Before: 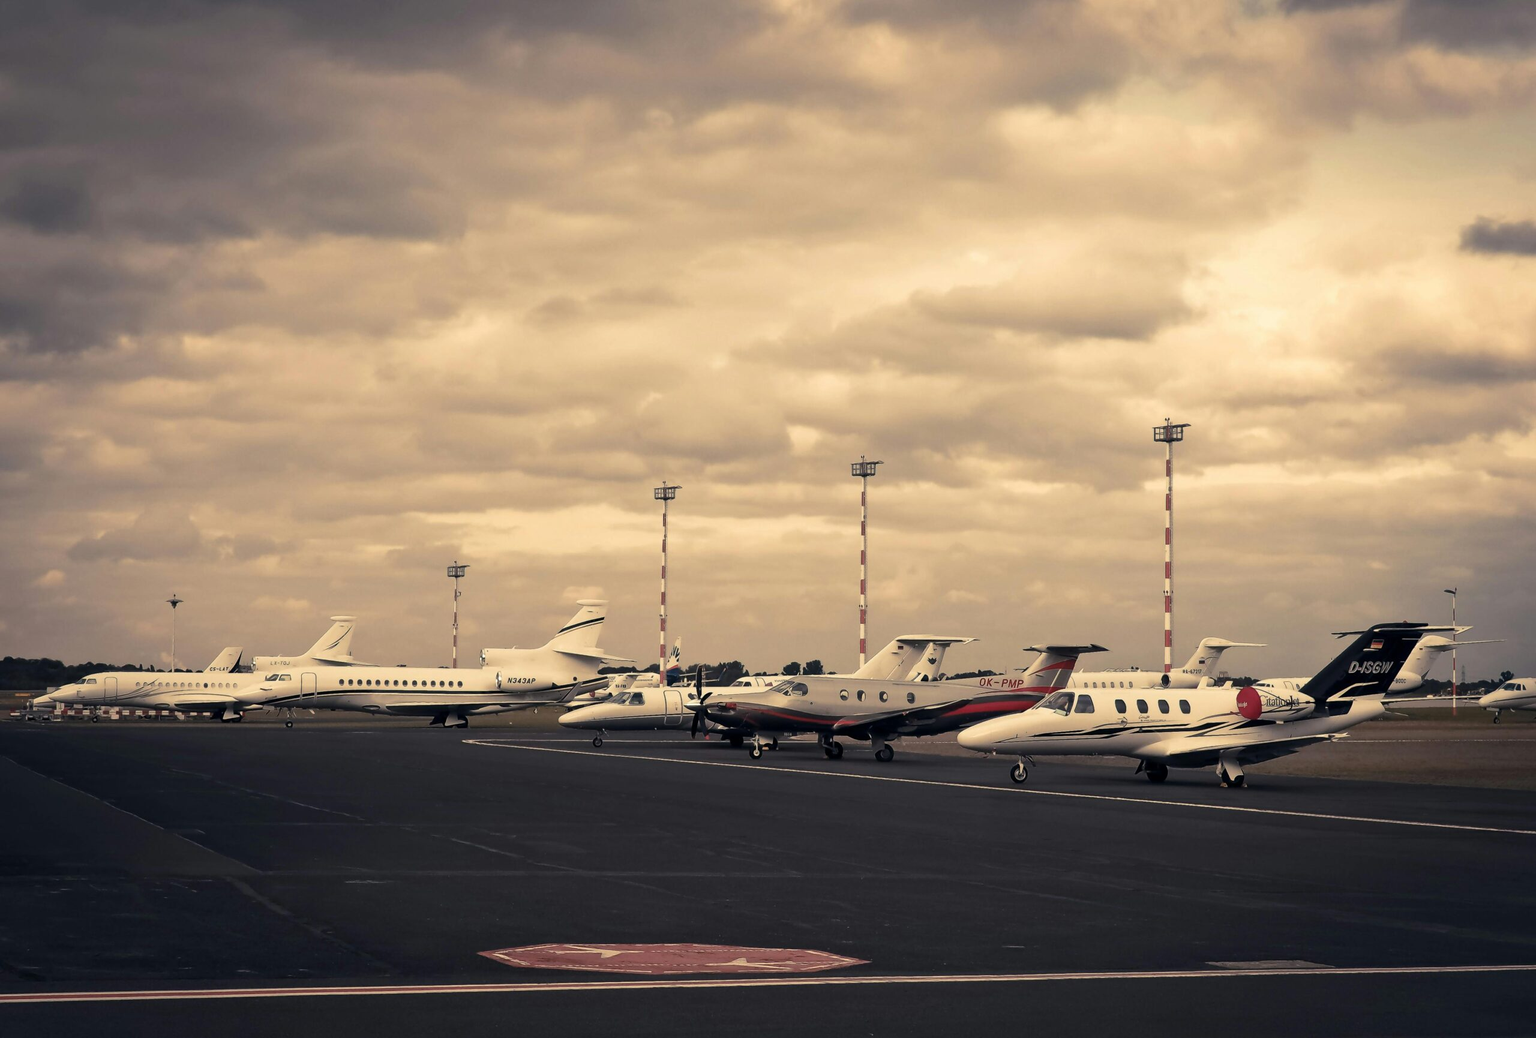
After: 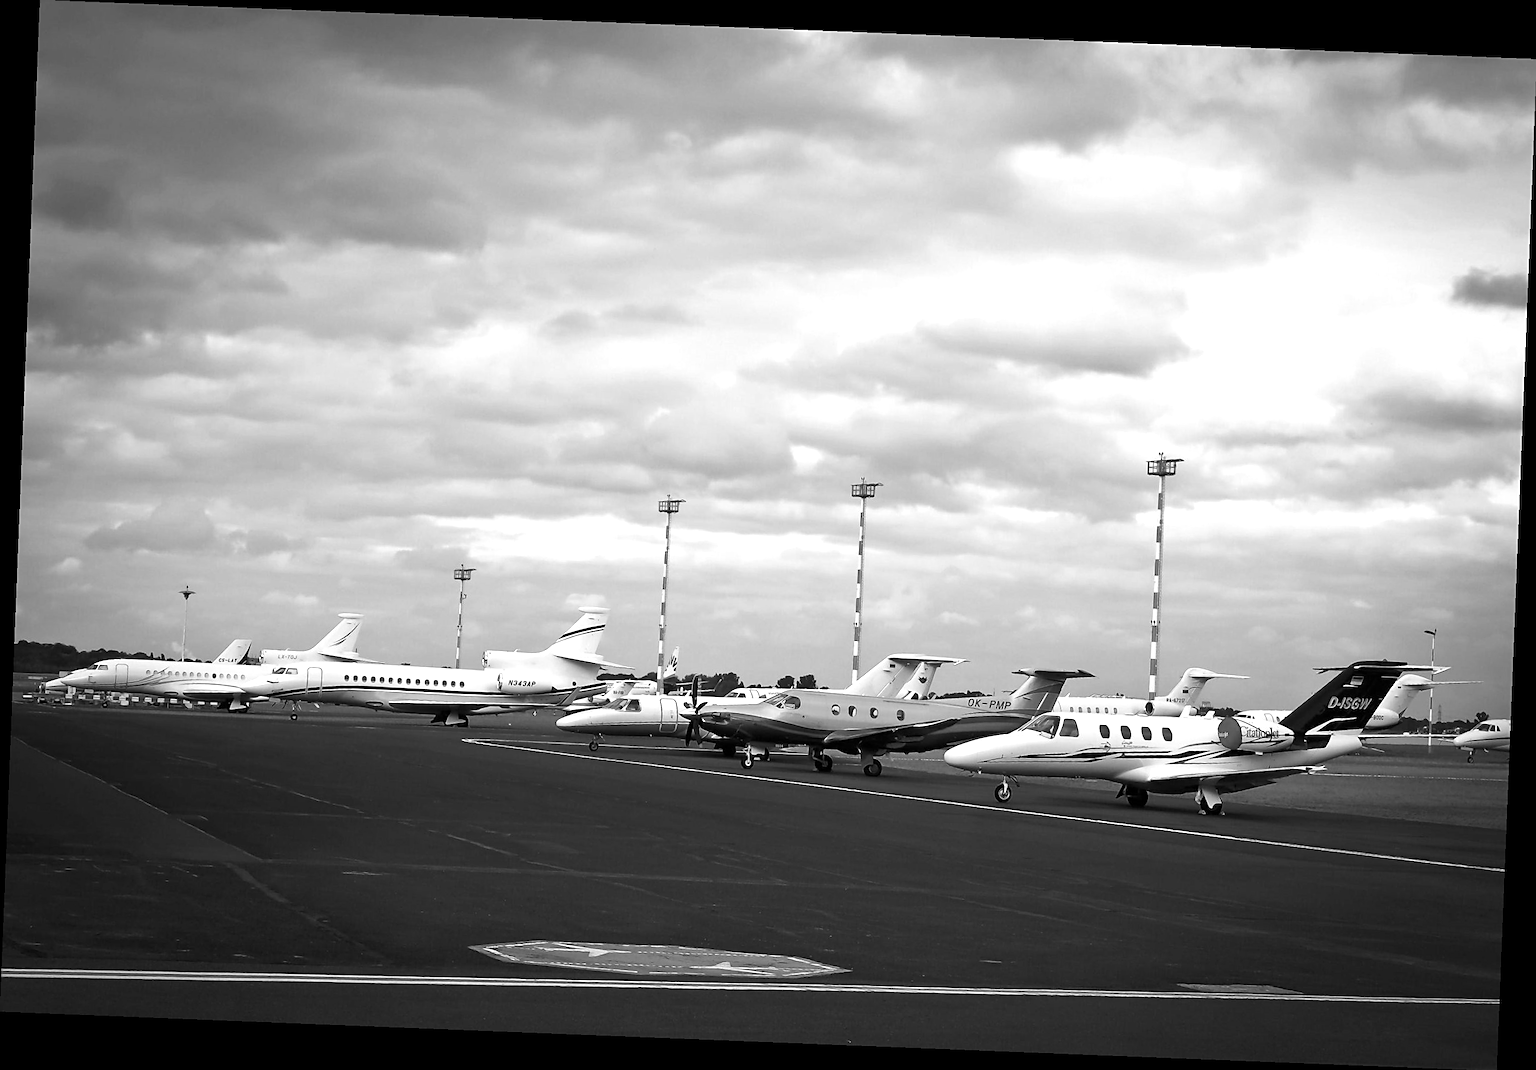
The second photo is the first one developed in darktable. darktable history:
sharpen: on, module defaults
rotate and perspective: rotation 2.27°, automatic cropping off
monochrome: on, module defaults
color zones: curves: ch1 [(0, 0.455) (0.063, 0.455) (0.286, 0.495) (0.429, 0.5) (0.571, 0.5) (0.714, 0.5) (0.857, 0.5) (1, 0.455)]; ch2 [(0, 0.532) (0.063, 0.521) (0.233, 0.447) (0.429, 0.489) (0.571, 0.5) (0.714, 0.5) (0.857, 0.5) (1, 0.532)]
exposure: exposure 0.6 EV, compensate highlight preservation false
